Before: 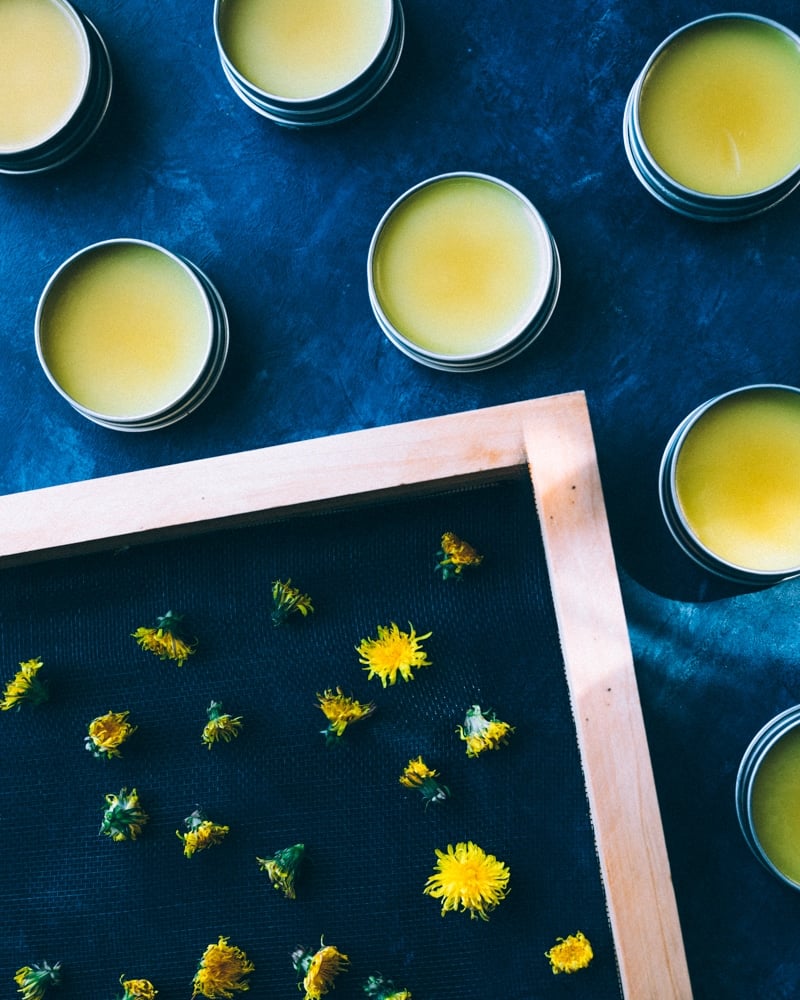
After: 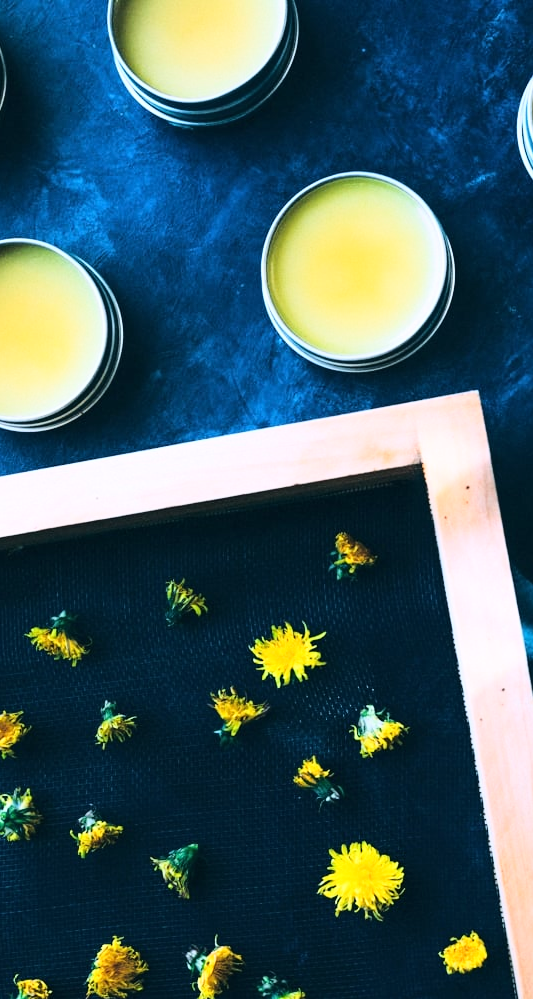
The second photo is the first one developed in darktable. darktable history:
base curve: curves: ch0 [(0, 0) (0.028, 0.03) (0.121, 0.232) (0.46, 0.748) (0.859, 0.968) (1, 1)]
crop and rotate: left 13.375%, right 19.974%
